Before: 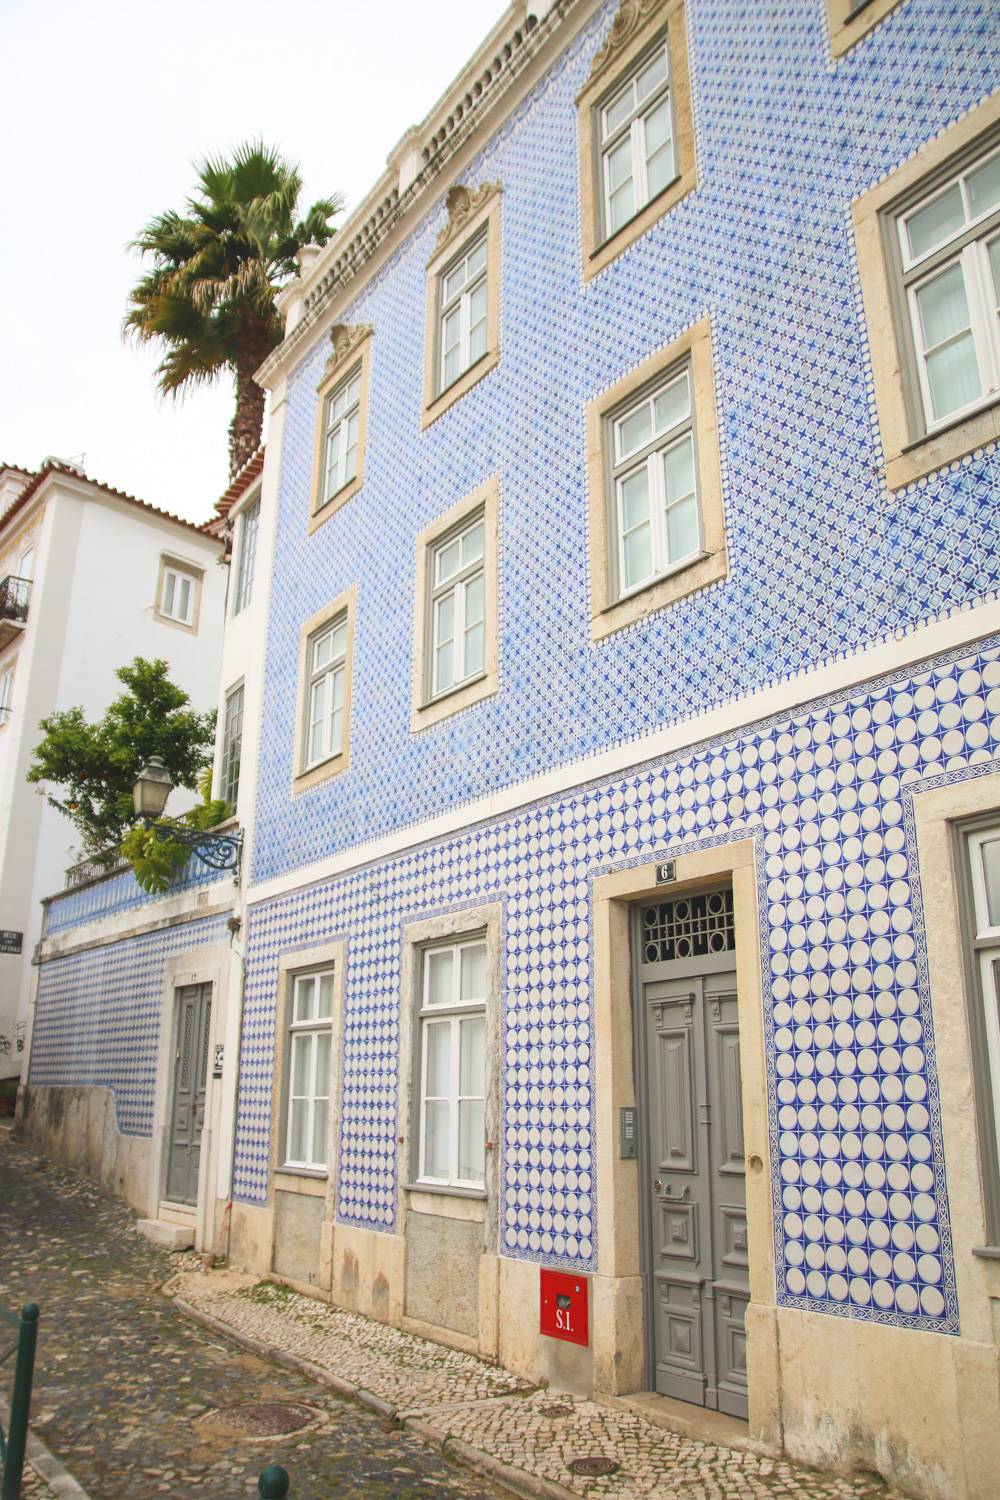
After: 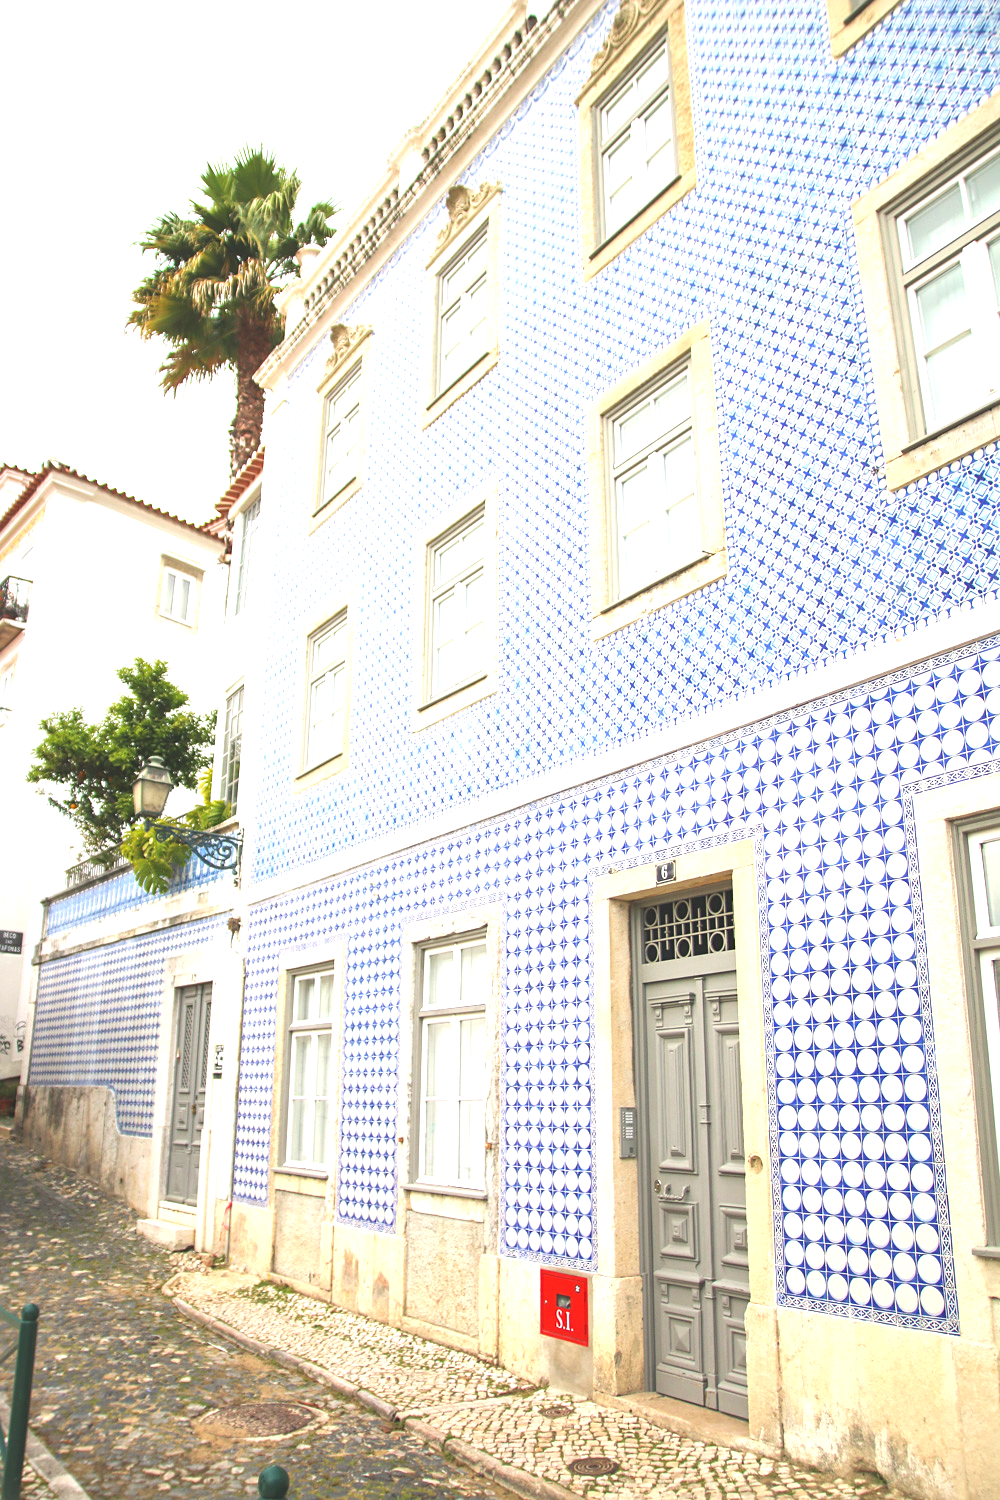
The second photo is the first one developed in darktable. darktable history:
exposure: black level correction 0, exposure 1.101 EV, compensate exposure bias true, compensate highlight preservation false
sharpen: amount 0.203
